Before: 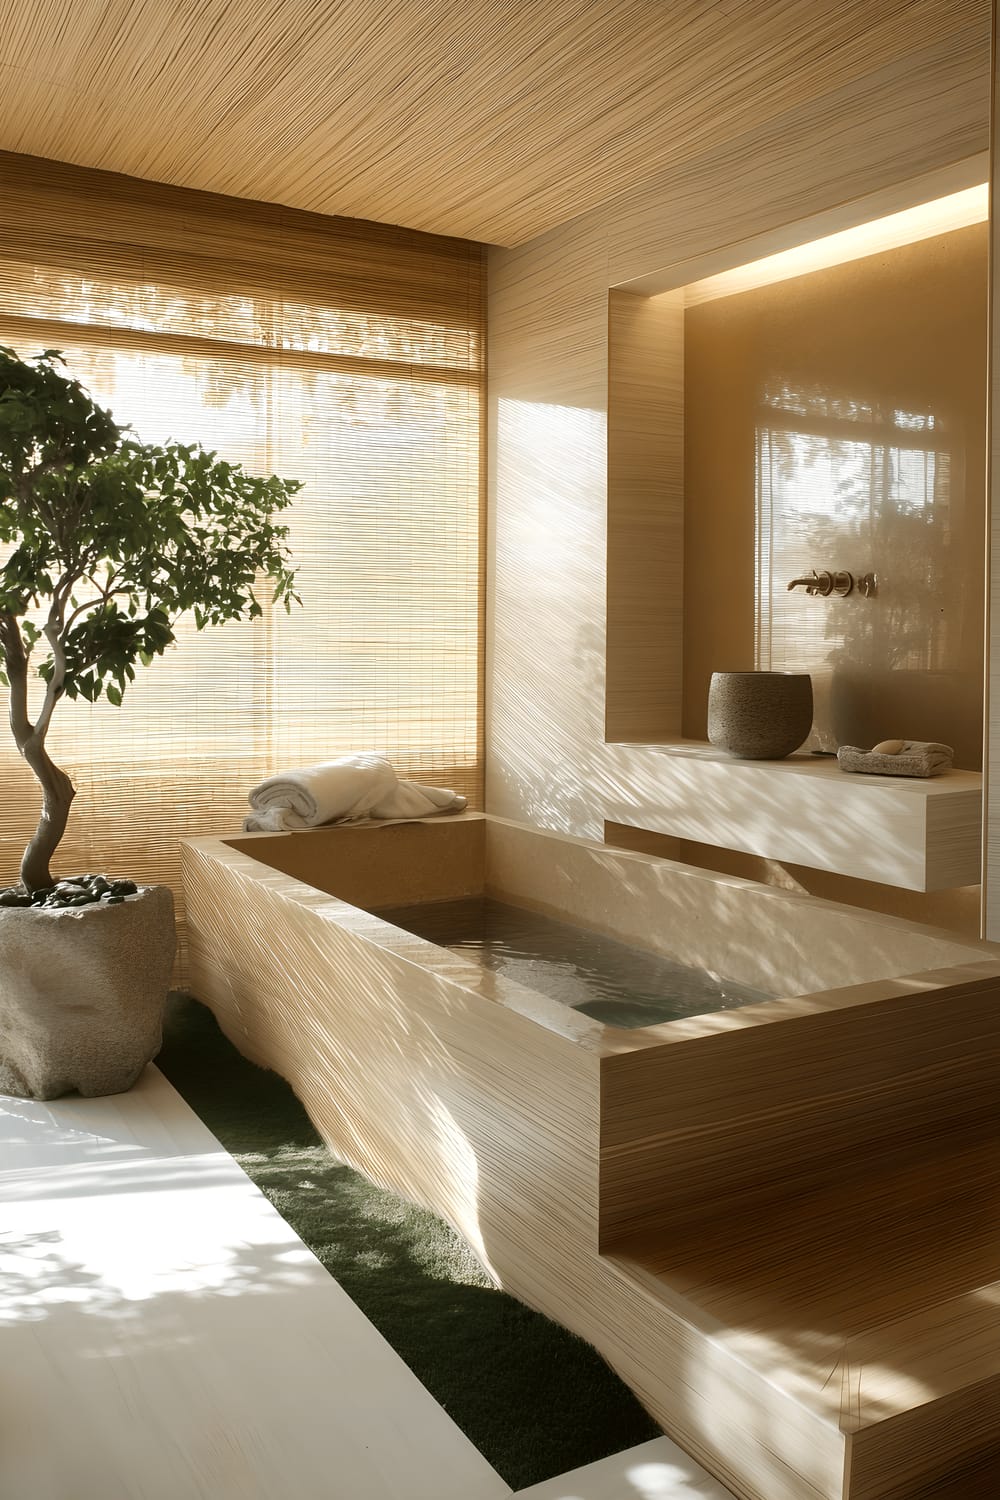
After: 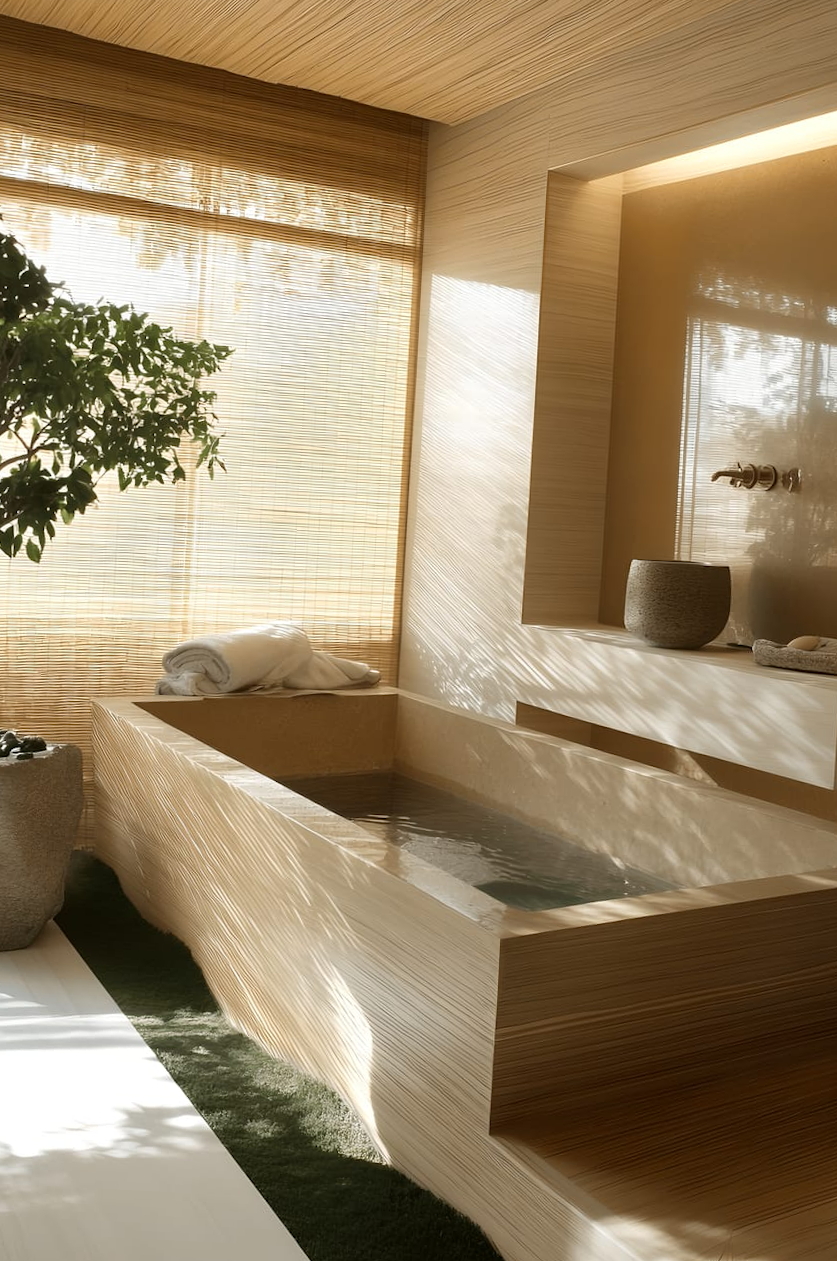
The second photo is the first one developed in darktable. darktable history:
crop and rotate: angle -2.92°, left 5.286%, top 5.193%, right 4.631%, bottom 4.373%
